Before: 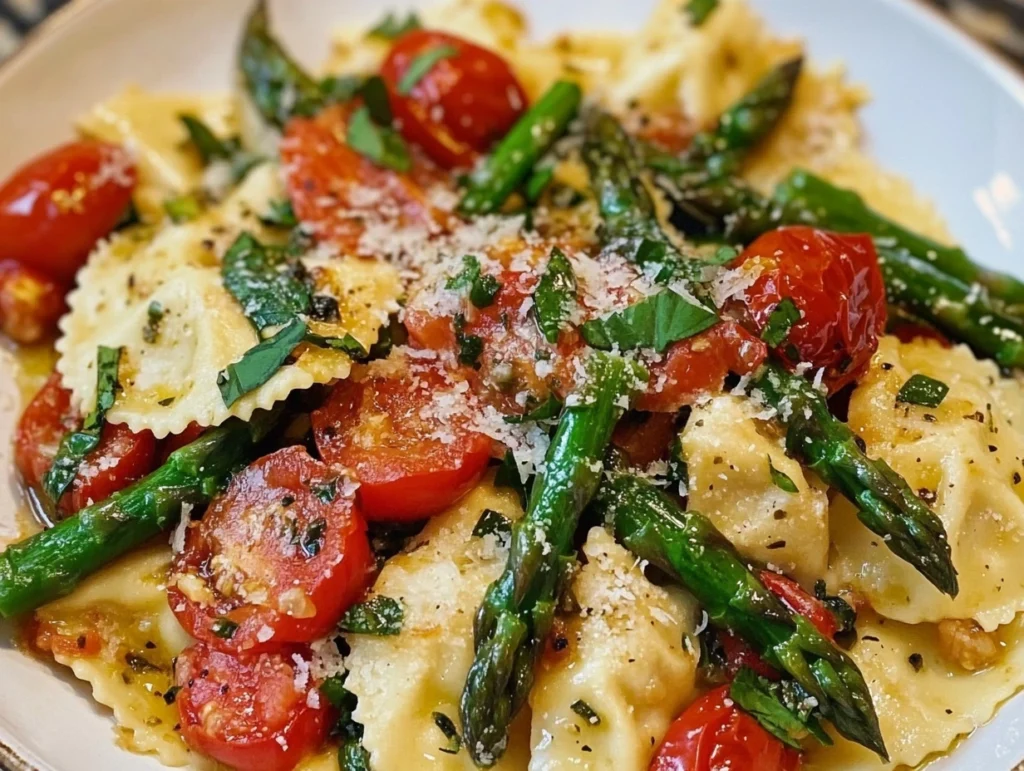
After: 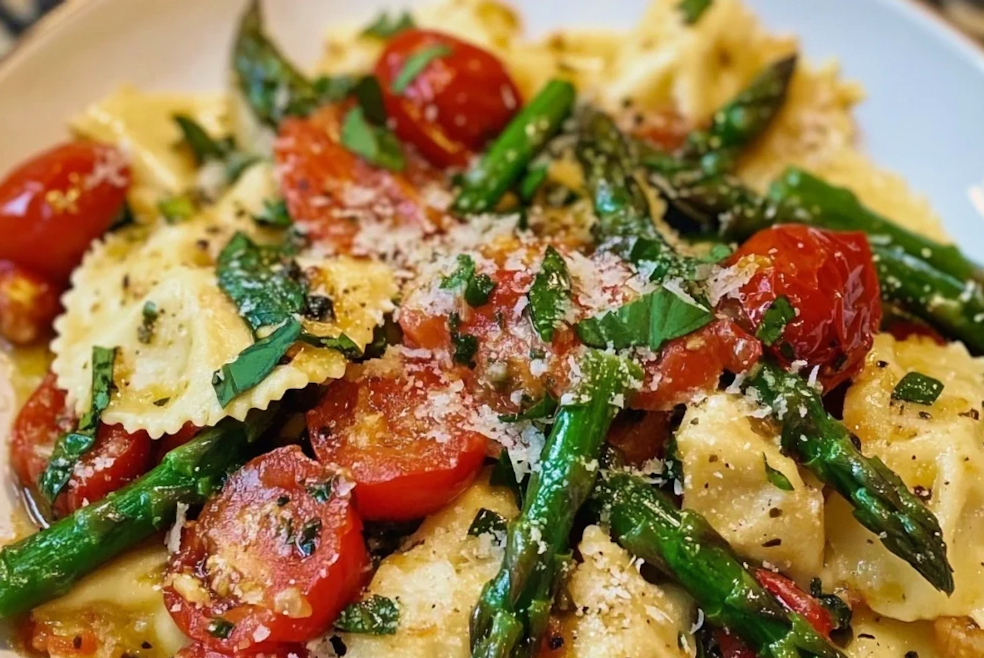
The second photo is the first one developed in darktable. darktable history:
velvia: on, module defaults
crop and rotate: angle 0.2°, left 0.275%, right 3.127%, bottom 14.18%
